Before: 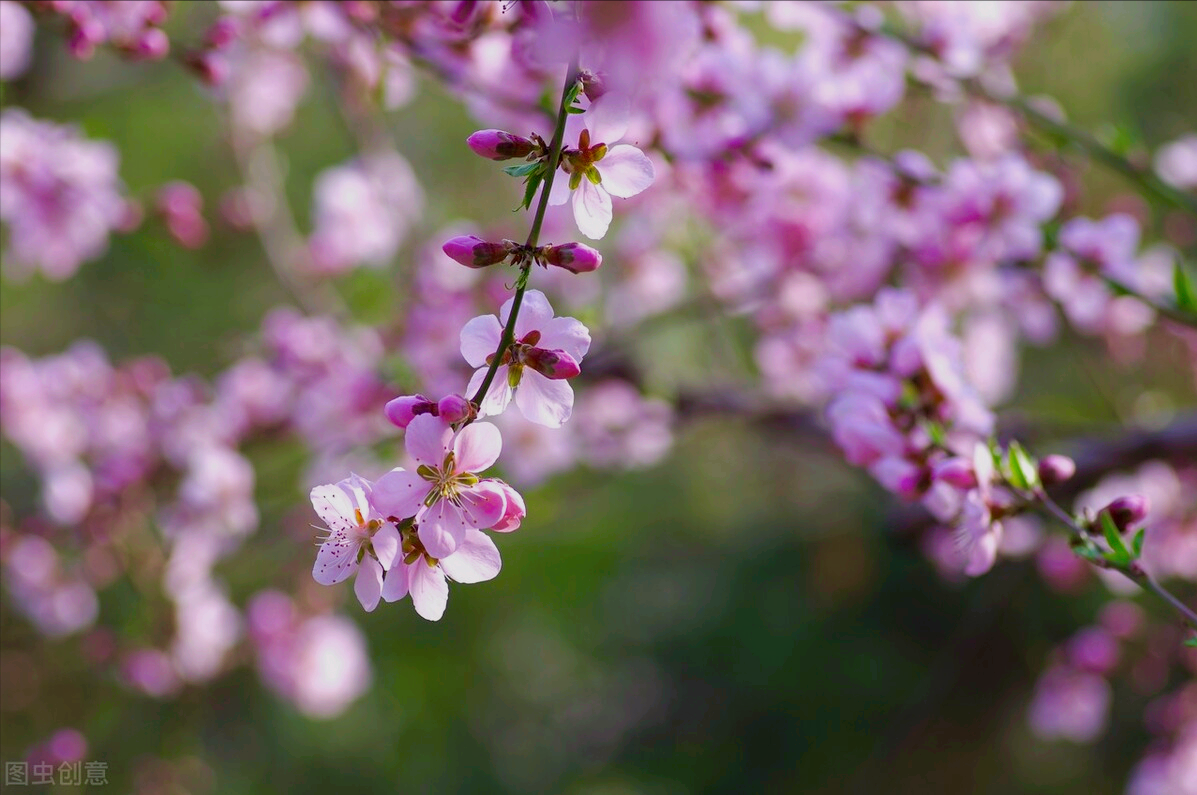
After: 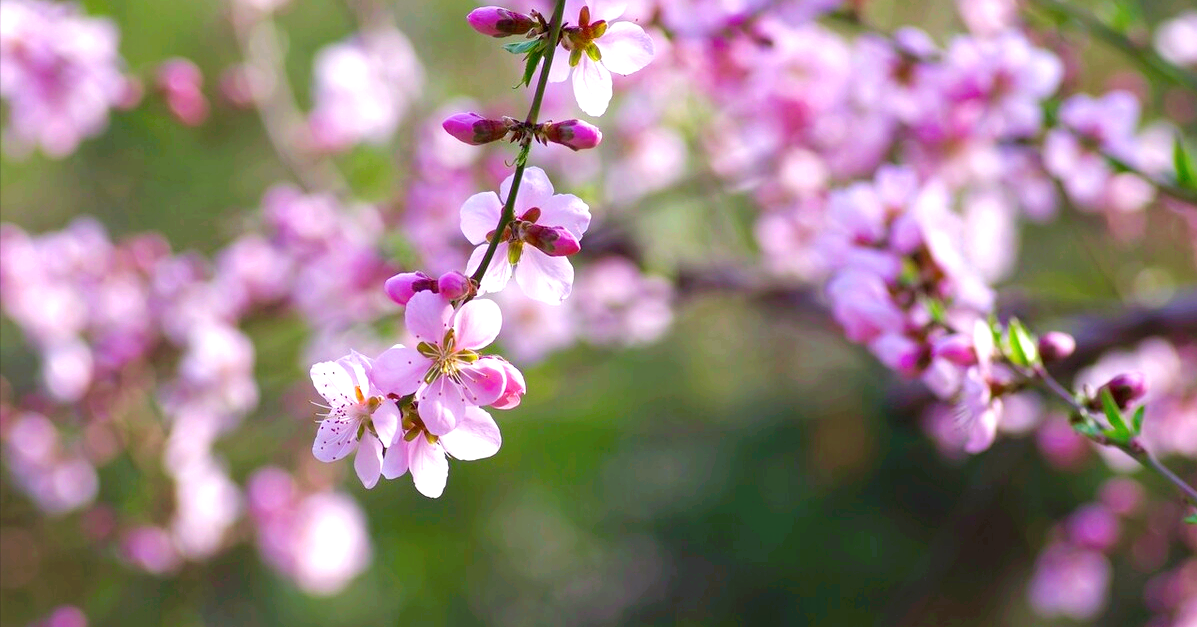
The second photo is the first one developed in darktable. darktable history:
exposure: exposure 0.737 EV, compensate highlight preservation false
crop and rotate: top 15.722%, bottom 5.336%
